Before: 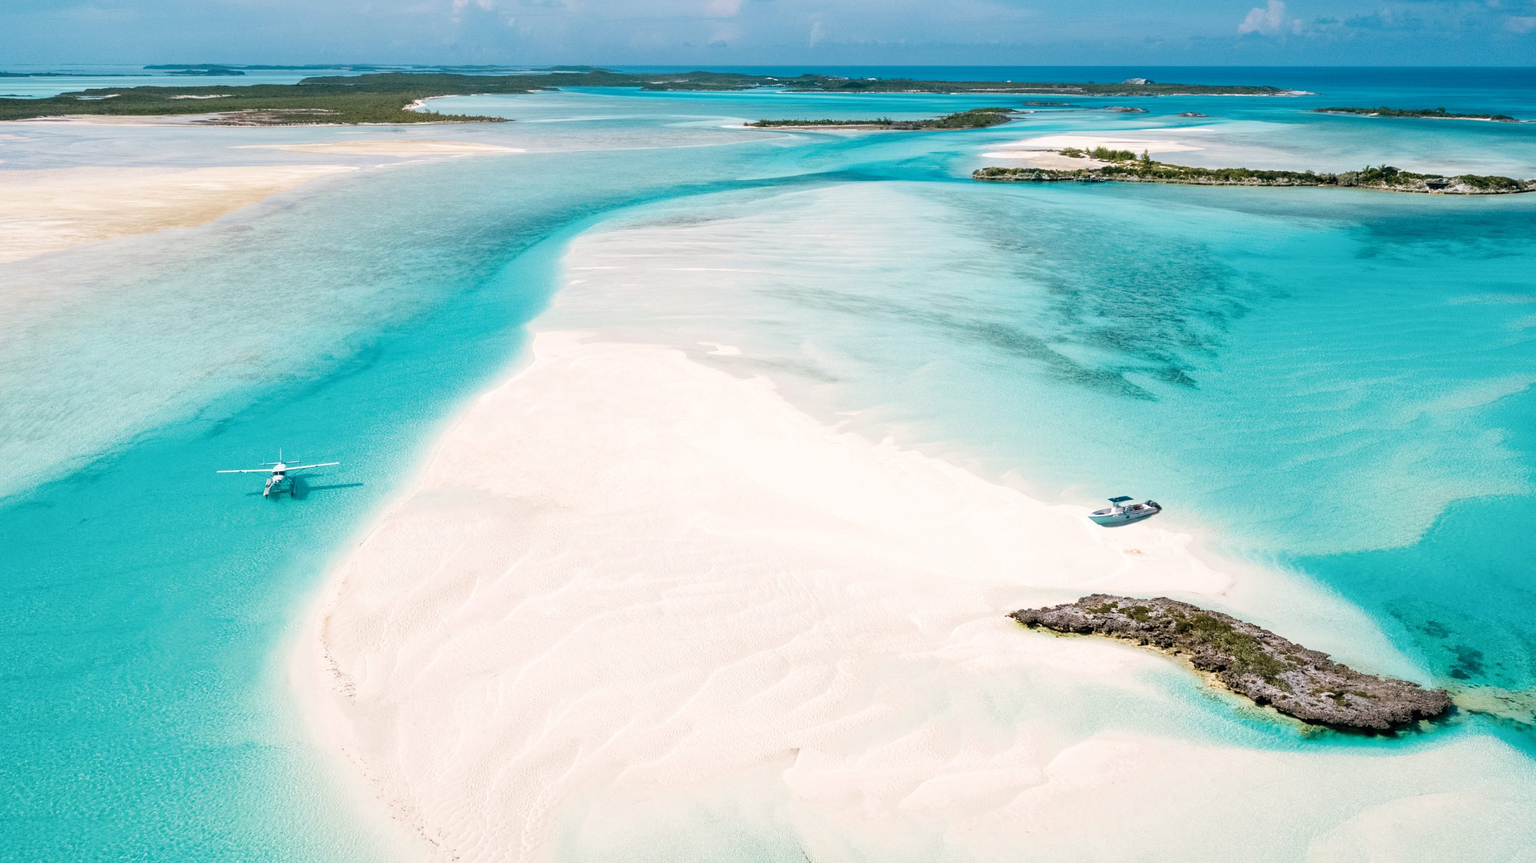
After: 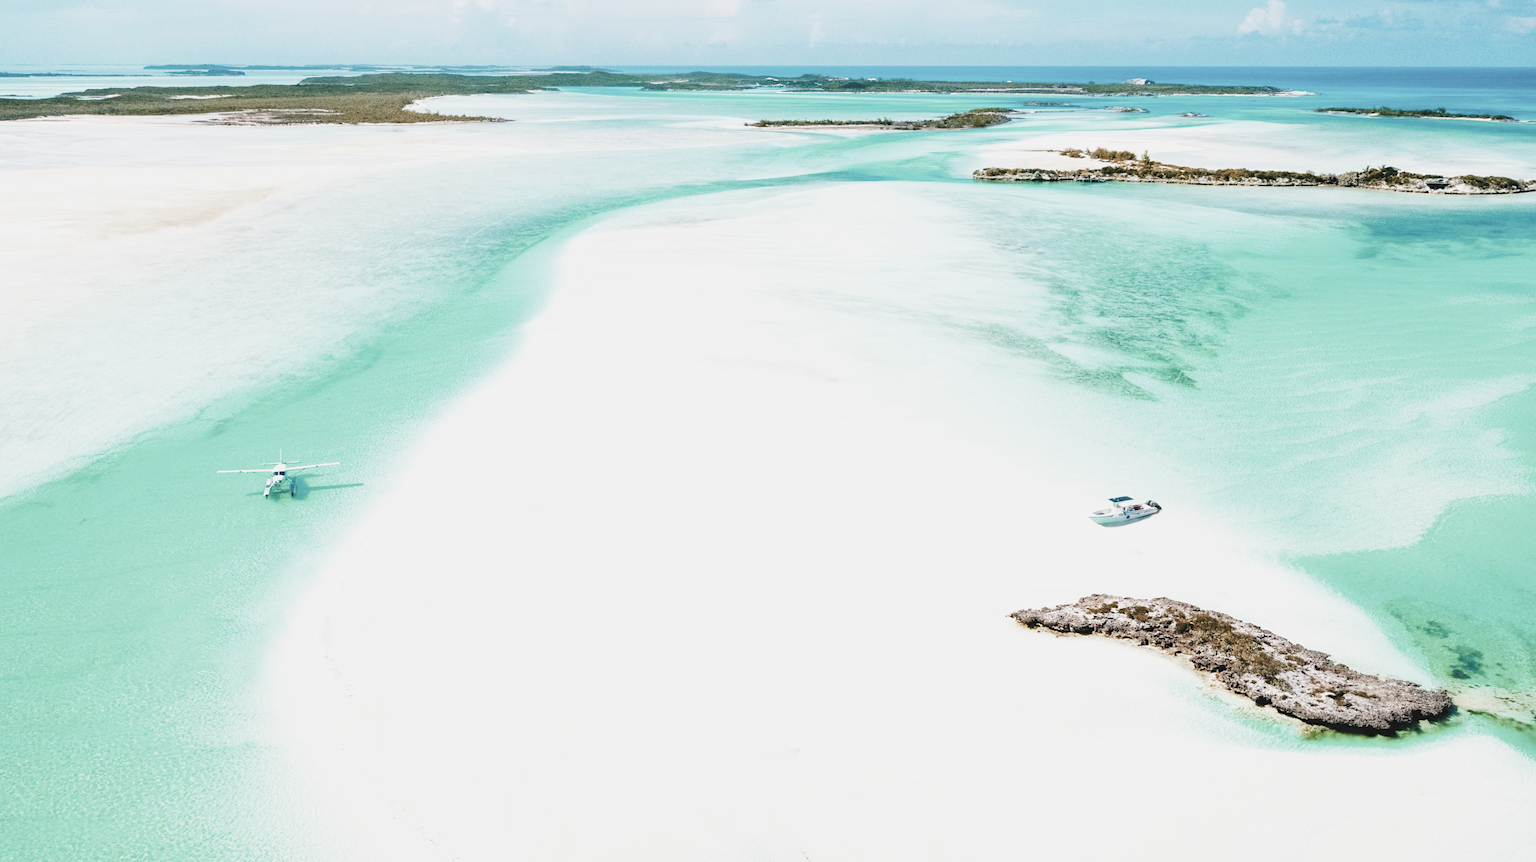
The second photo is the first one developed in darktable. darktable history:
base curve: curves: ch0 [(0, 0.003) (0.001, 0.002) (0.006, 0.004) (0.02, 0.022) (0.048, 0.086) (0.094, 0.234) (0.162, 0.431) (0.258, 0.629) (0.385, 0.8) (0.548, 0.918) (0.751, 0.988) (1, 1)], preserve colors none
color zones: curves: ch0 [(0.006, 0.385) (0.143, 0.563) (0.243, 0.321) (0.352, 0.464) (0.516, 0.456) (0.625, 0.5) (0.75, 0.5) (0.875, 0.5)]; ch1 [(0, 0.5) (0.134, 0.504) (0.246, 0.463) (0.421, 0.515) (0.5, 0.56) (0.625, 0.5) (0.75, 0.5) (0.875, 0.5)]; ch2 [(0, 0.5) (0.131, 0.426) (0.307, 0.289) (0.38, 0.188) (0.513, 0.216) (0.625, 0.548) (0.75, 0.468) (0.838, 0.396) (0.971, 0.311)]
levels: levels [0.052, 0.496, 0.908]
contrast brightness saturation: contrast -0.26, saturation -0.43
